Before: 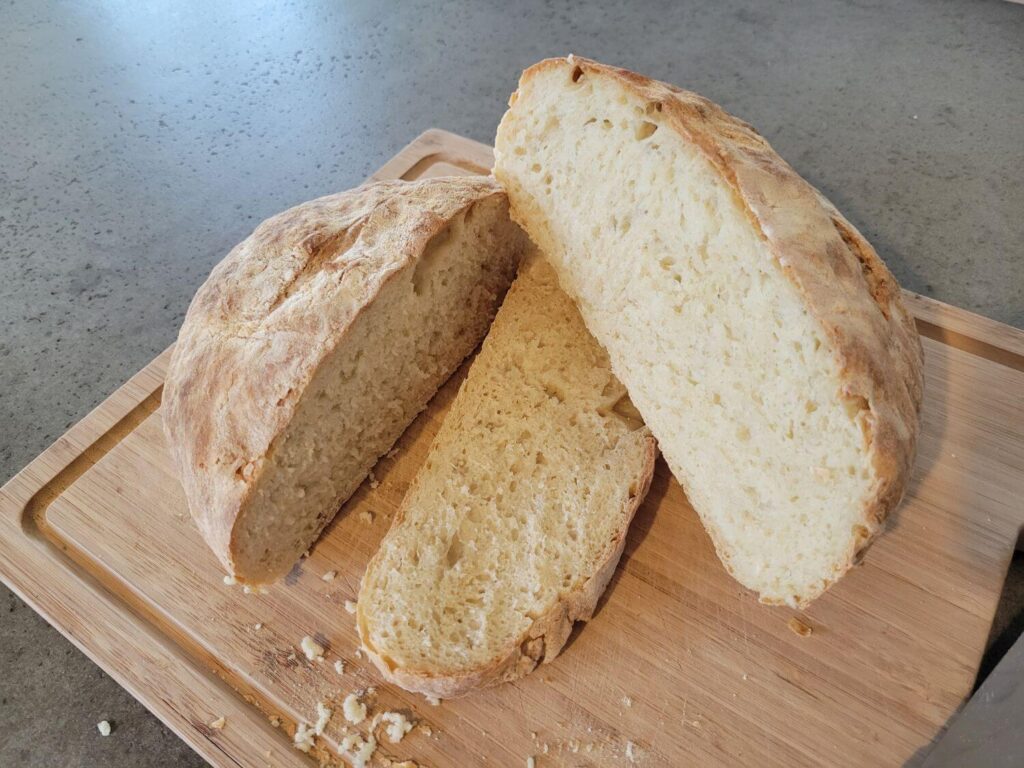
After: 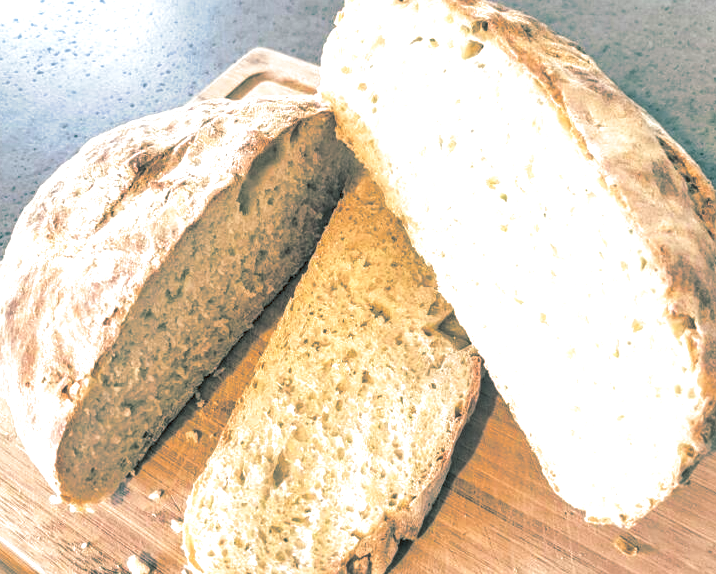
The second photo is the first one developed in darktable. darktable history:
local contrast: detail 154%
exposure: black level correction 0, exposure 1 EV, compensate highlight preservation false
split-toning: shadows › hue 186.43°, highlights › hue 49.29°, compress 30.29%
crop and rotate: left 17.046%, top 10.659%, right 12.989%, bottom 14.553%
tone equalizer: -7 EV 0.15 EV, -6 EV 0.6 EV, -5 EV 1.15 EV, -4 EV 1.33 EV, -3 EV 1.15 EV, -2 EV 0.6 EV, -1 EV 0.15 EV, mask exposure compensation -0.5 EV
